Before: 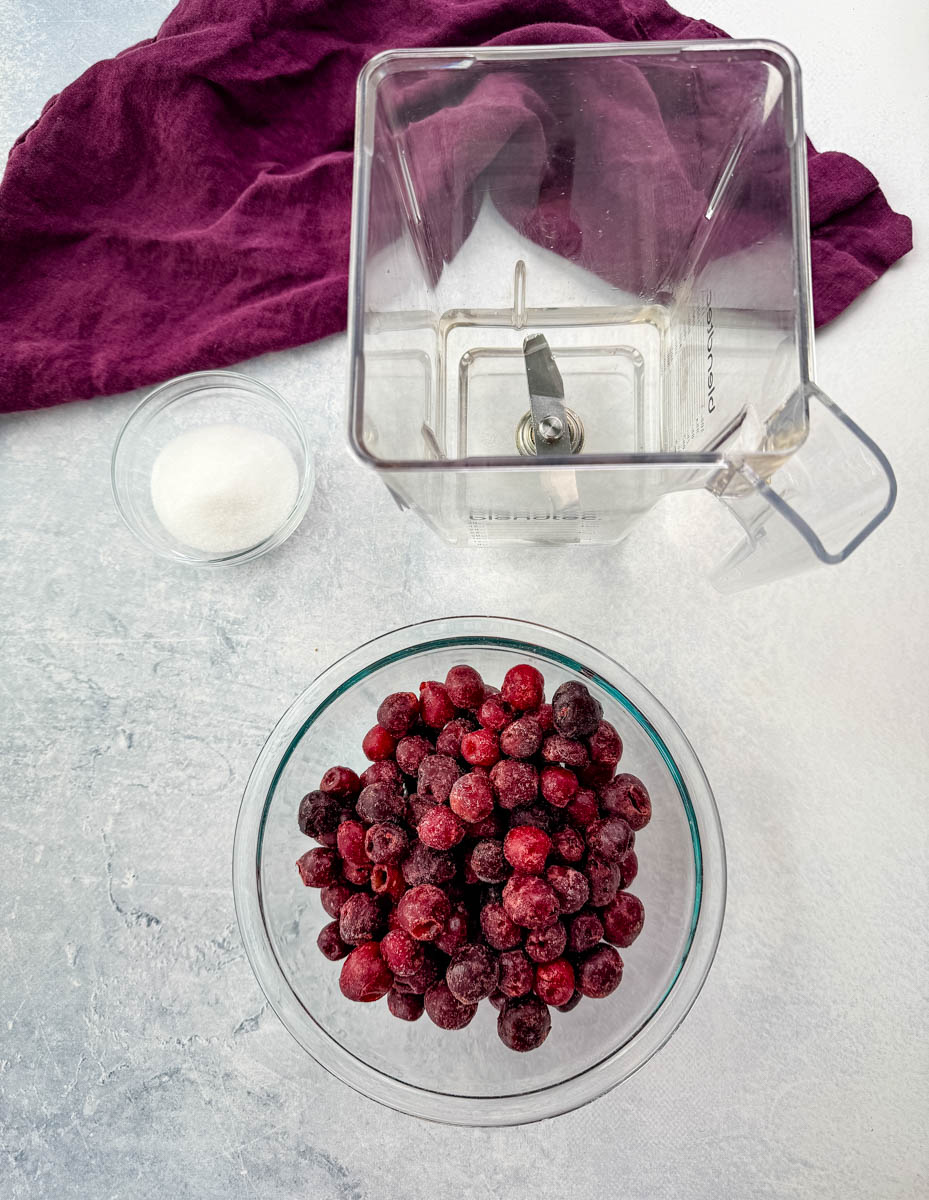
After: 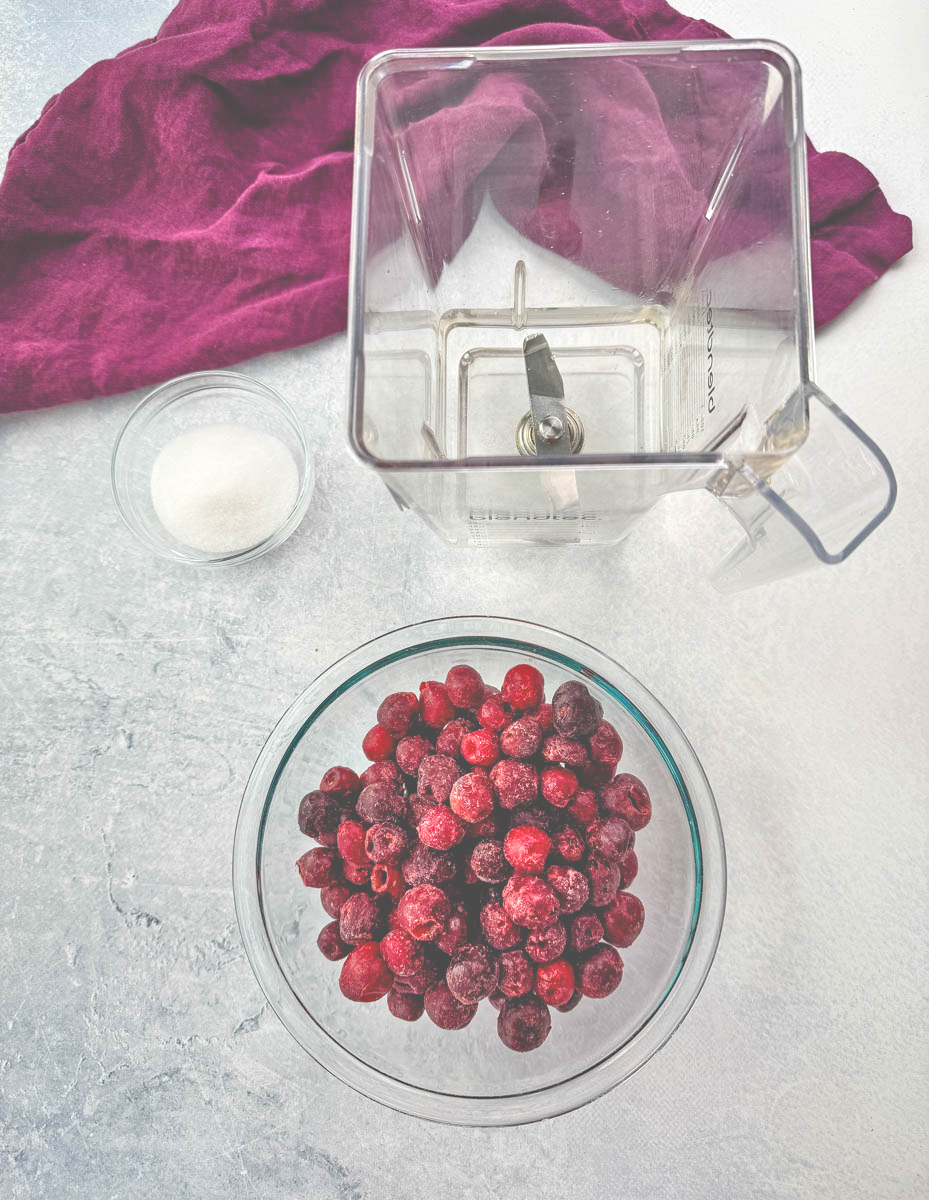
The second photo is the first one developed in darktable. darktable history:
exposure: black level correction -0.028, compensate highlight preservation false
tone equalizer: -7 EV 0.15 EV, -6 EV 0.6 EV, -5 EV 1.15 EV, -4 EV 1.33 EV, -3 EV 1.15 EV, -2 EV 0.6 EV, -1 EV 0.15 EV, mask exposure compensation -0.5 EV
